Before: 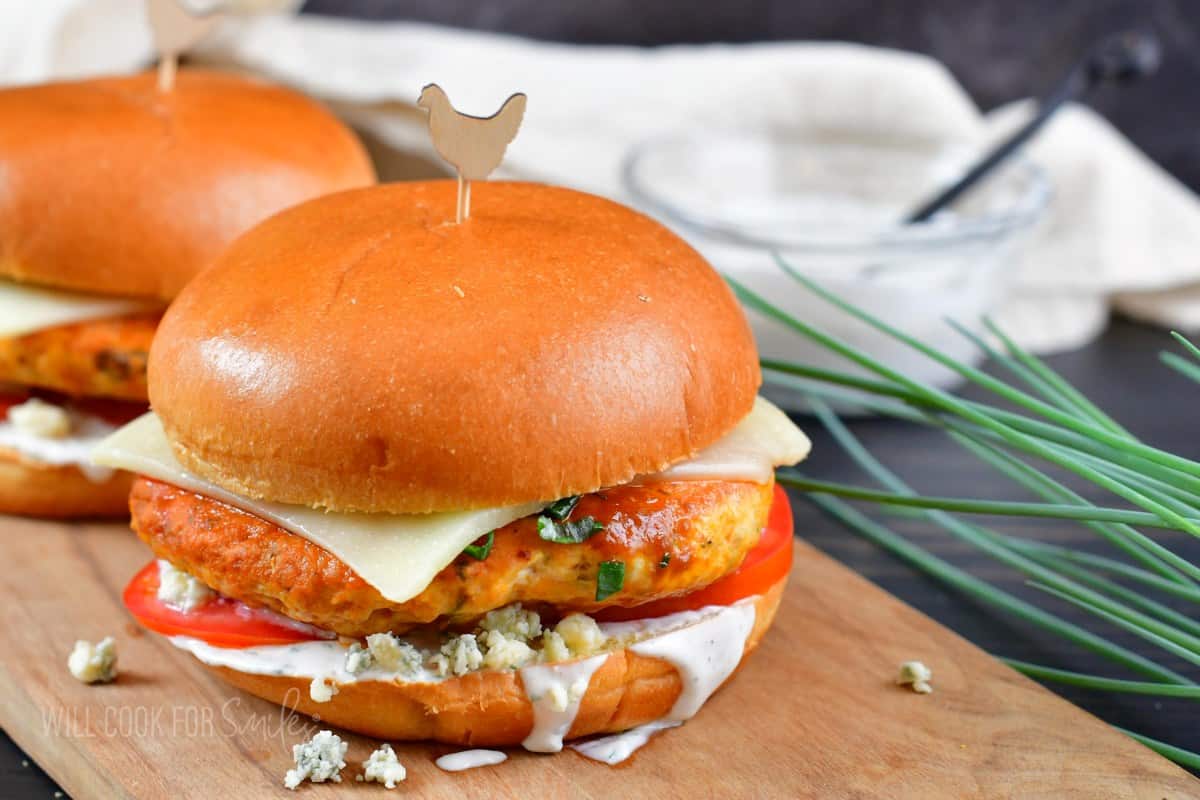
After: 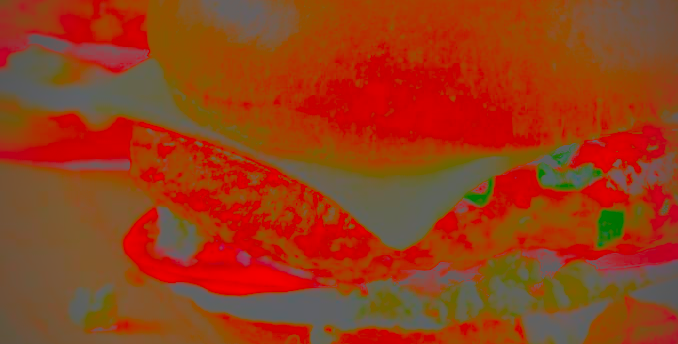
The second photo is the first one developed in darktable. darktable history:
filmic rgb: black relative exposure -7.19 EV, white relative exposure 5.39 EV, threshold 5.95 EV, hardness 3.03, preserve chrominance no, color science v5 (2021), enable highlight reconstruction true
crop: top 44.169%, right 43.444%, bottom 12.718%
vignetting: fall-off radius 60.84%
velvia: on, module defaults
contrast brightness saturation: contrast -0.989, brightness -0.179, saturation 0.765
shadows and highlights: low approximation 0.01, soften with gaussian
color correction: highlights a* 5.4, highlights b* 5.31, shadows a* -4.11, shadows b* -5.06
